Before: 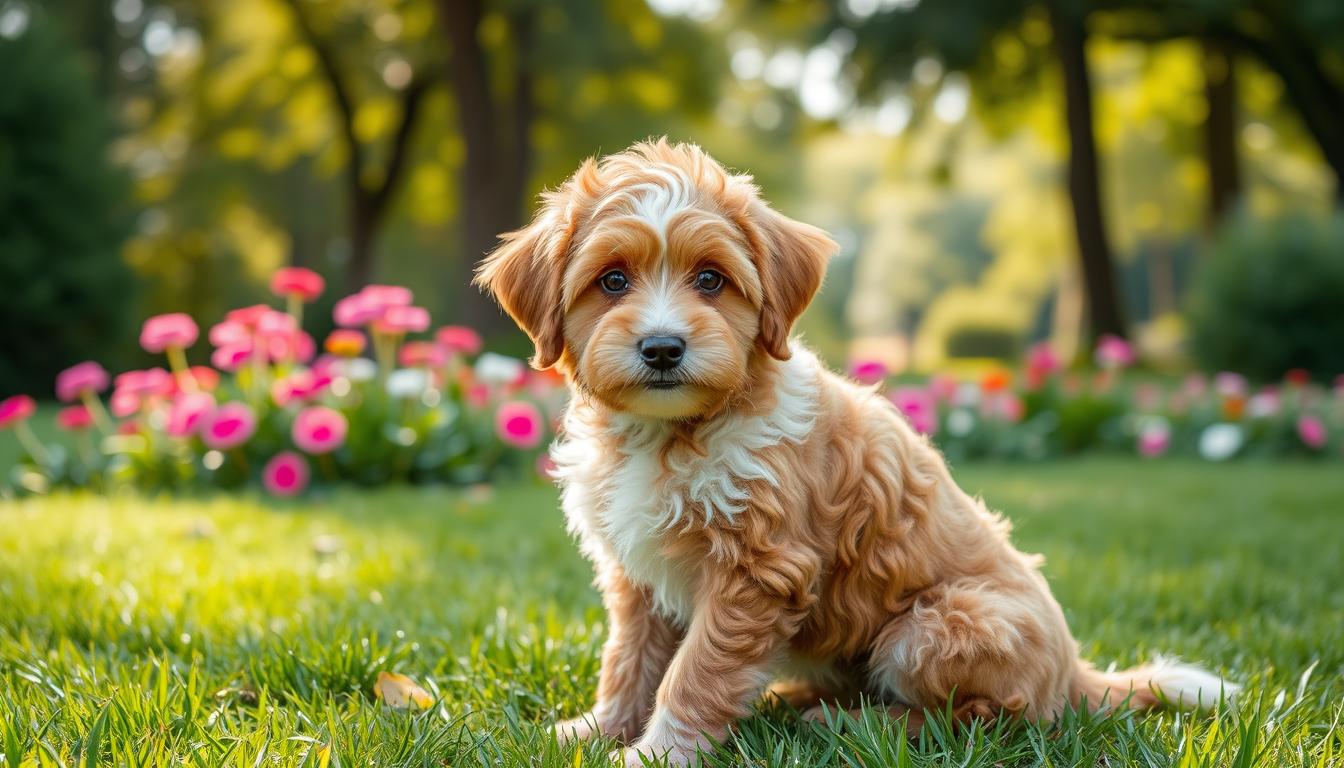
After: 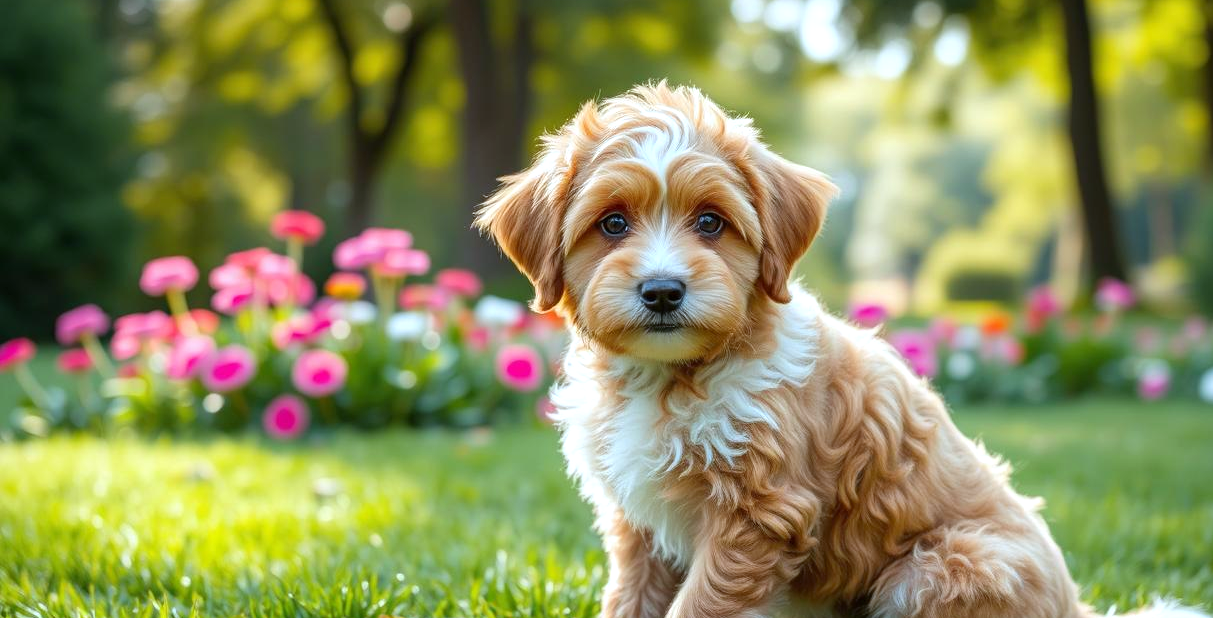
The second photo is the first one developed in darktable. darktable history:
crop: top 7.49%, right 9.717%, bottom 11.943%
exposure: exposure 0.3 EV, compensate highlight preservation false
tone equalizer: on, module defaults
white balance: red 0.924, blue 1.095
